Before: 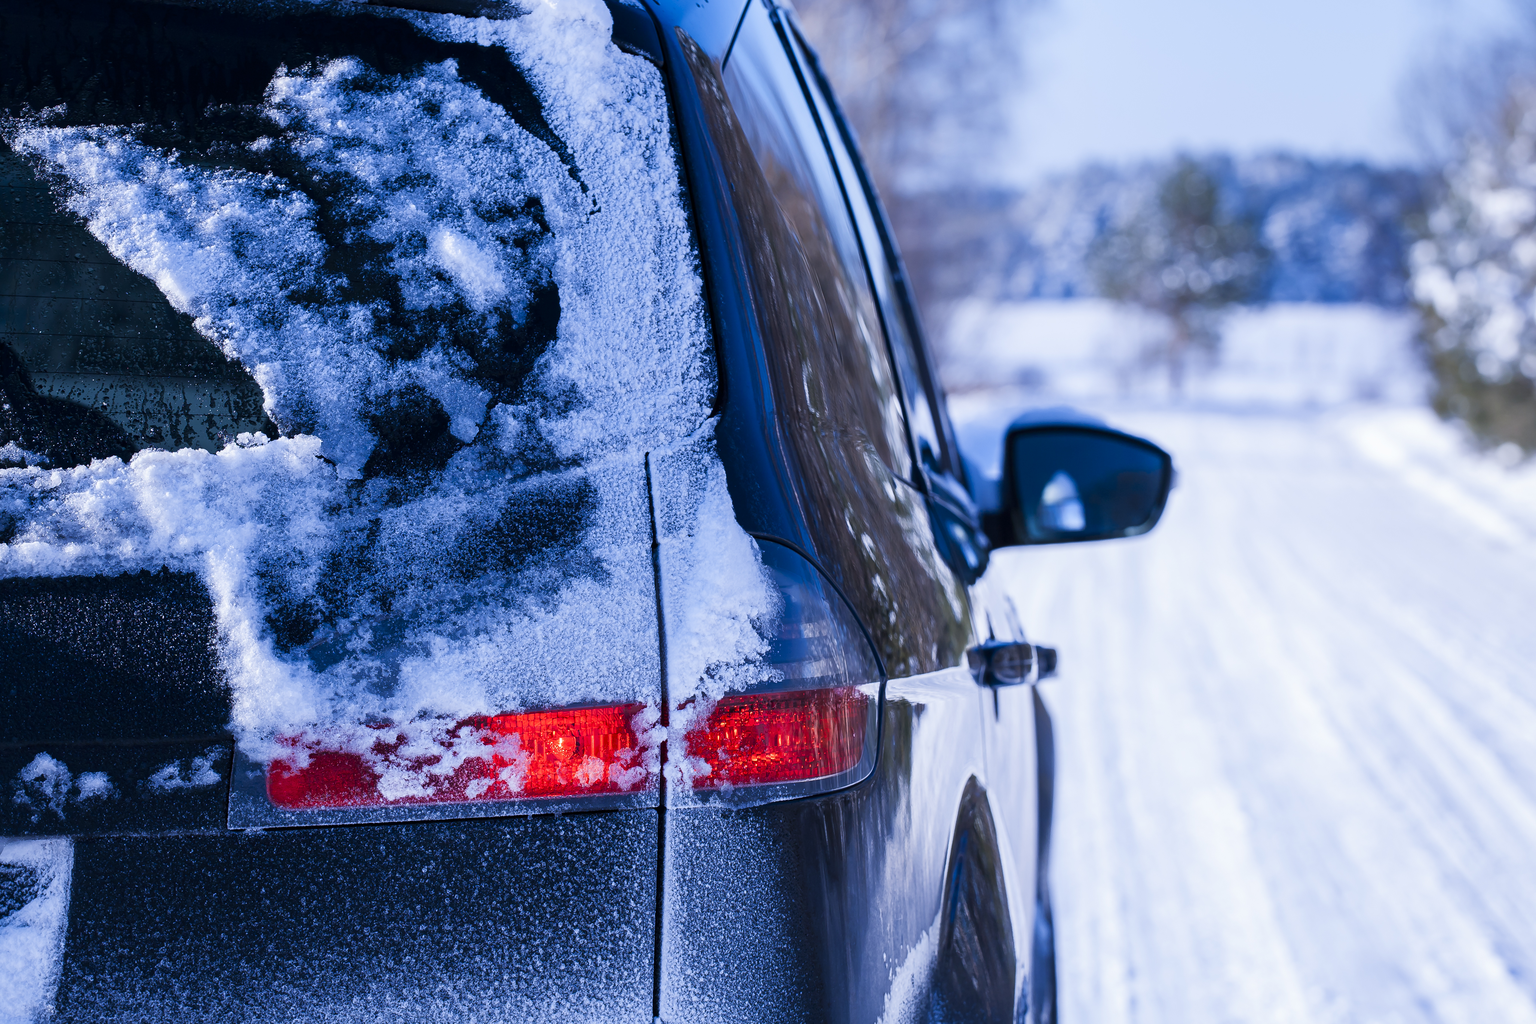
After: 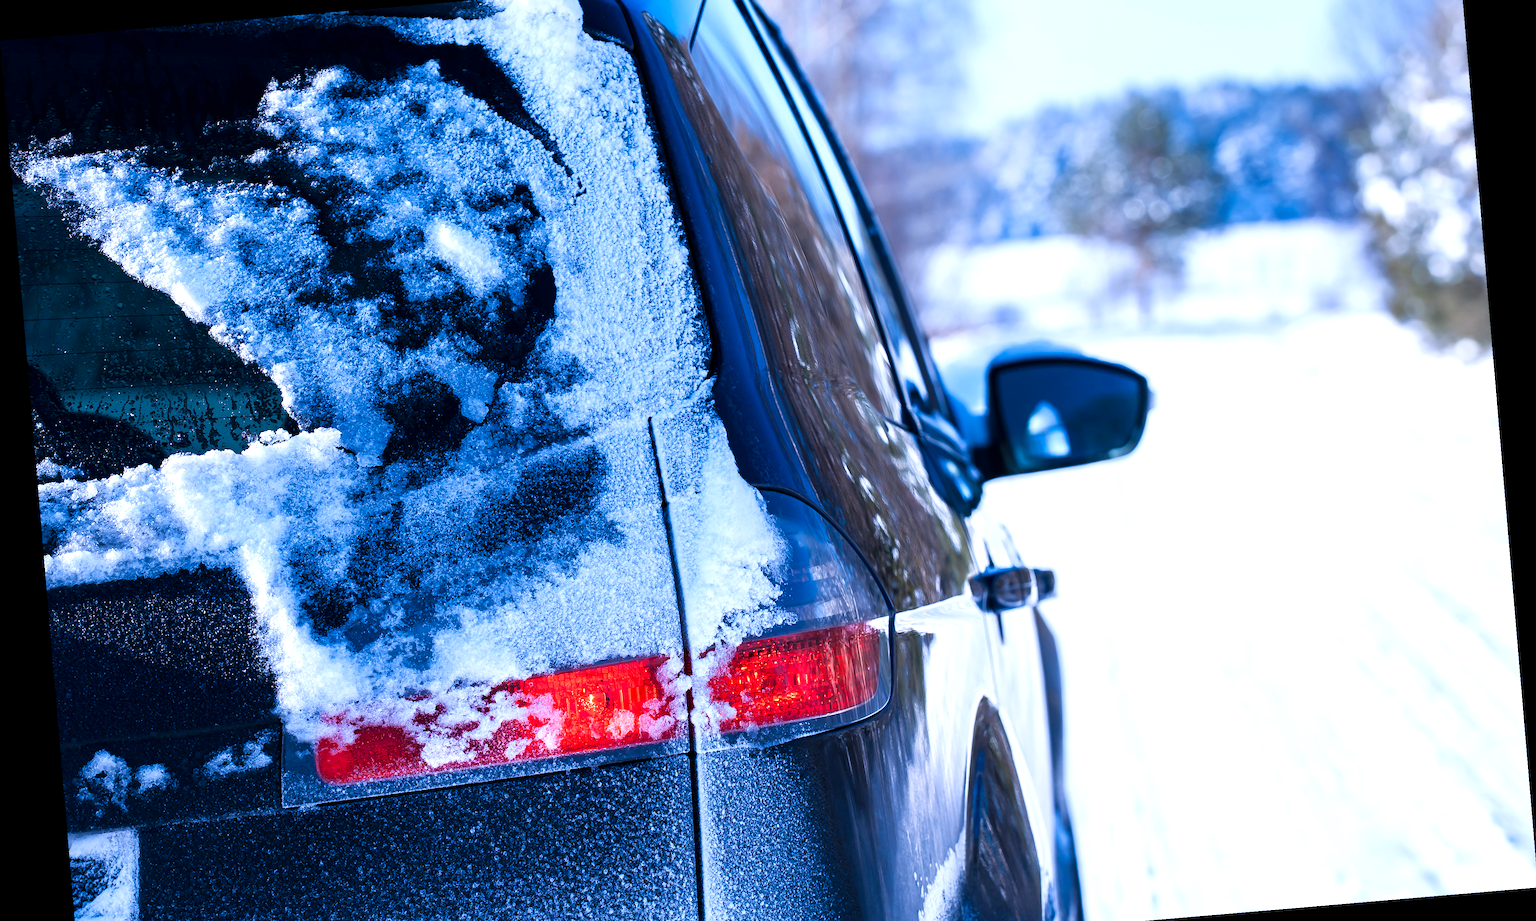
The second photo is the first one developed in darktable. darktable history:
exposure: exposure 0.6 EV, compensate highlight preservation false
crop: top 7.625%, bottom 8.027%
rotate and perspective: rotation -4.86°, automatic cropping off
